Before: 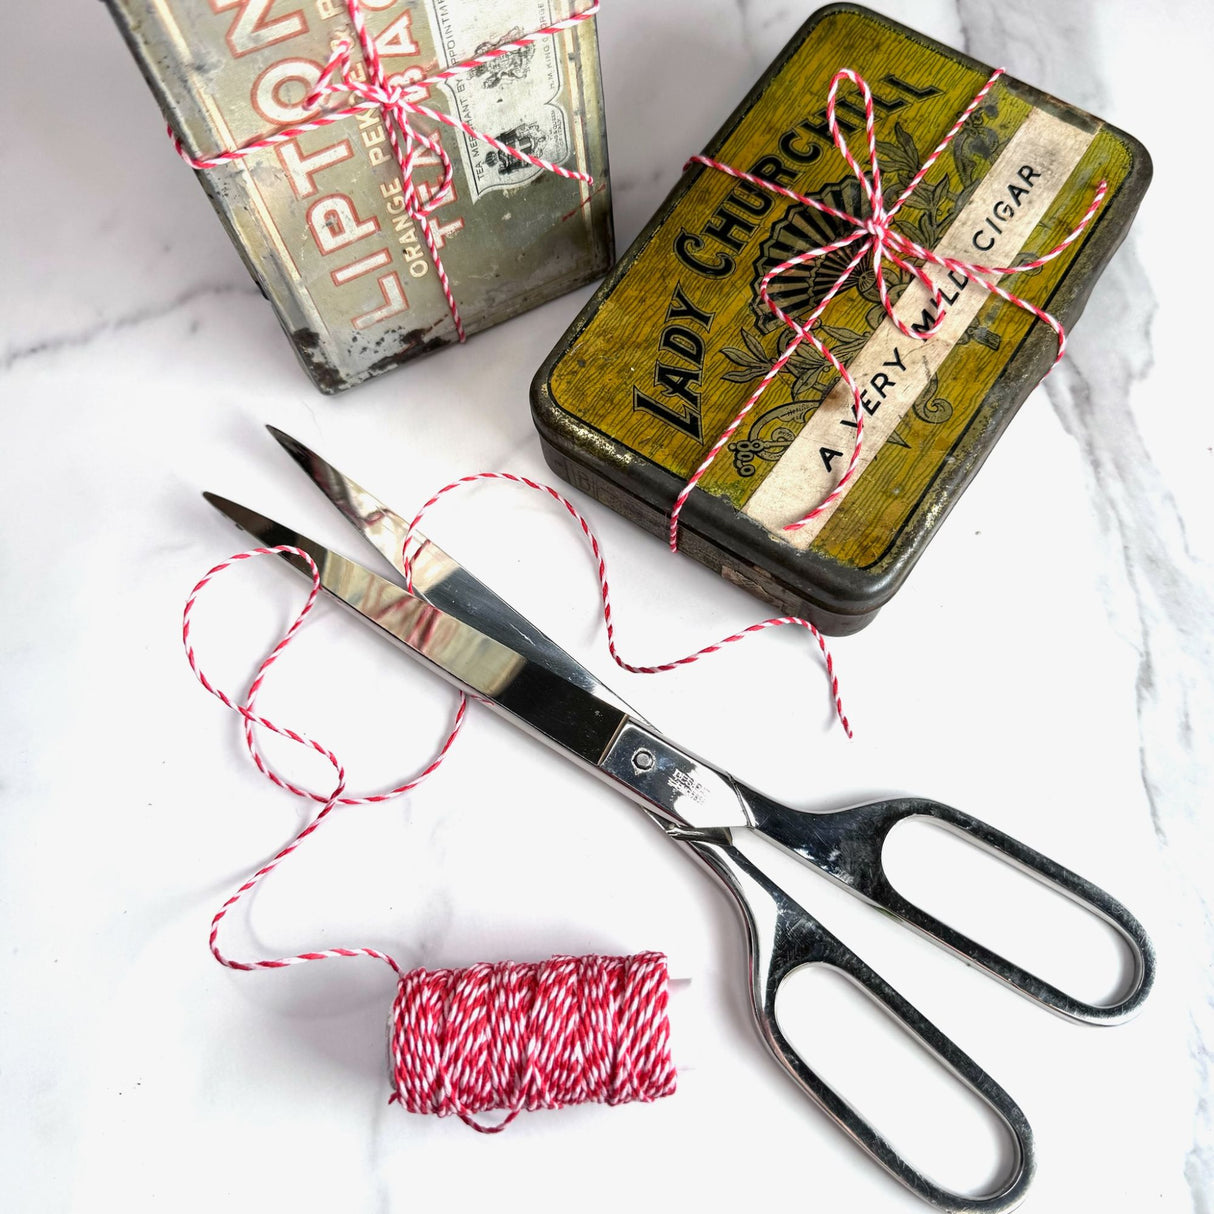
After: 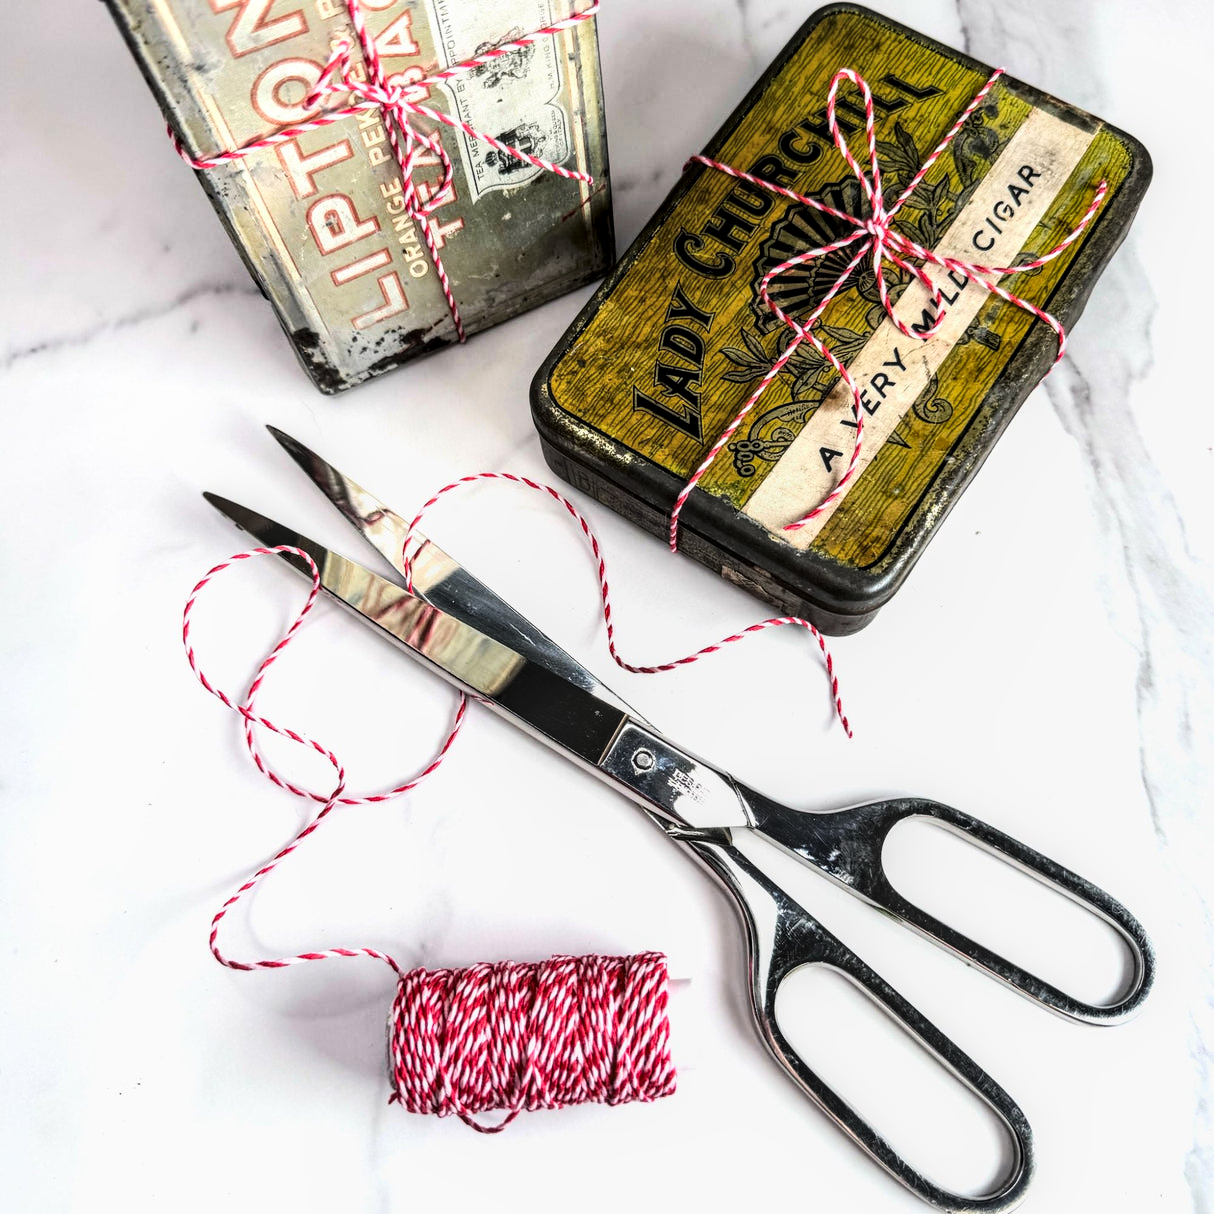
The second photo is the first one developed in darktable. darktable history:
tone curve: curves: ch0 [(0, 0) (0.195, 0.109) (0.751, 0.848) (1, 1)], color space Lab, linked channels, preserve colors none
local contrast: highlights 35%, detail 135%
